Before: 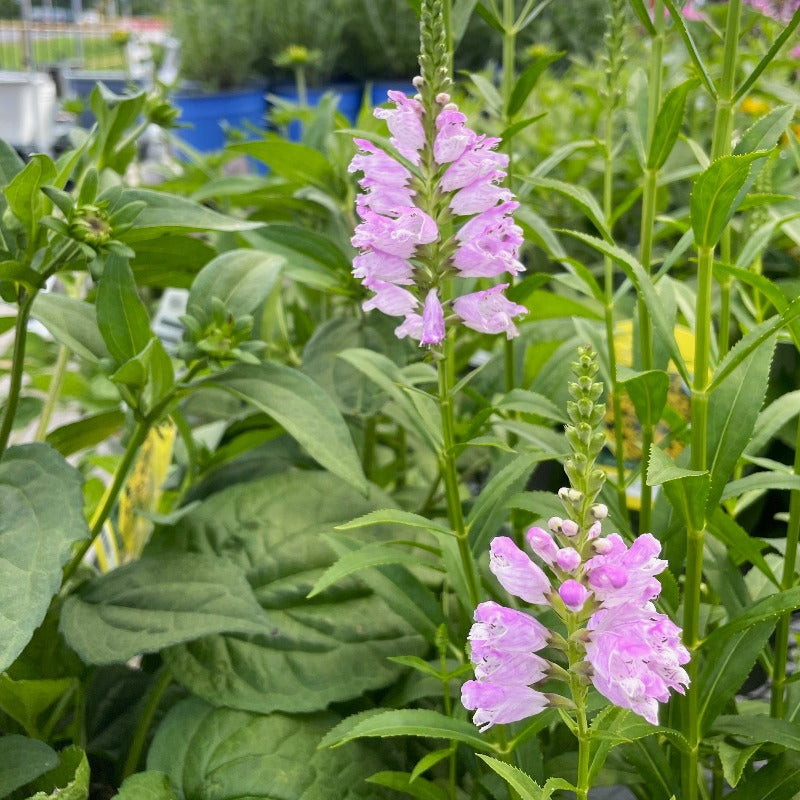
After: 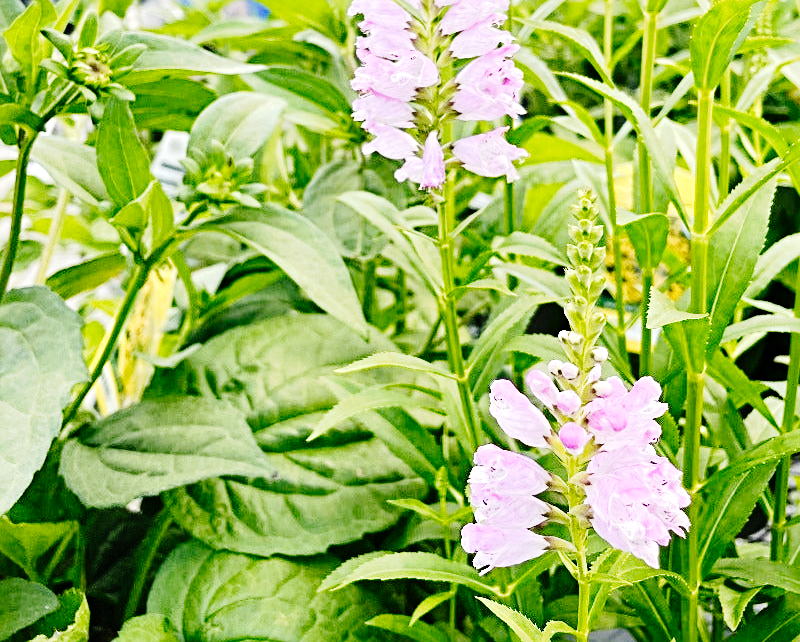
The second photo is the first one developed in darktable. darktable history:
crop and rotate: top 19.628%
exposure: exposure 0.259 EV, compensate exposure bias true, compensate highlight preservation false
sharpen: radius 3.95
tone curve: curves: ch0 [(0, 0) (0.003, 0.001) (0.011, 0.004) (0.025, 0.008) (0.044, 0.015) (0.069, 0.022) (0.1, 0.031) (0.136, 0.052) (0.177, 0.101) (0.224, 0.181) (0.277, 0.289) (0.335, 0.418) (0.399, 0.541) (0.468, 0.65) (0.543, 0.739) (0.623, 0.817) (0.709, 0.882) (0.801, 0.919) (0.898, 0.958) (1, 1)], preserve colors none
